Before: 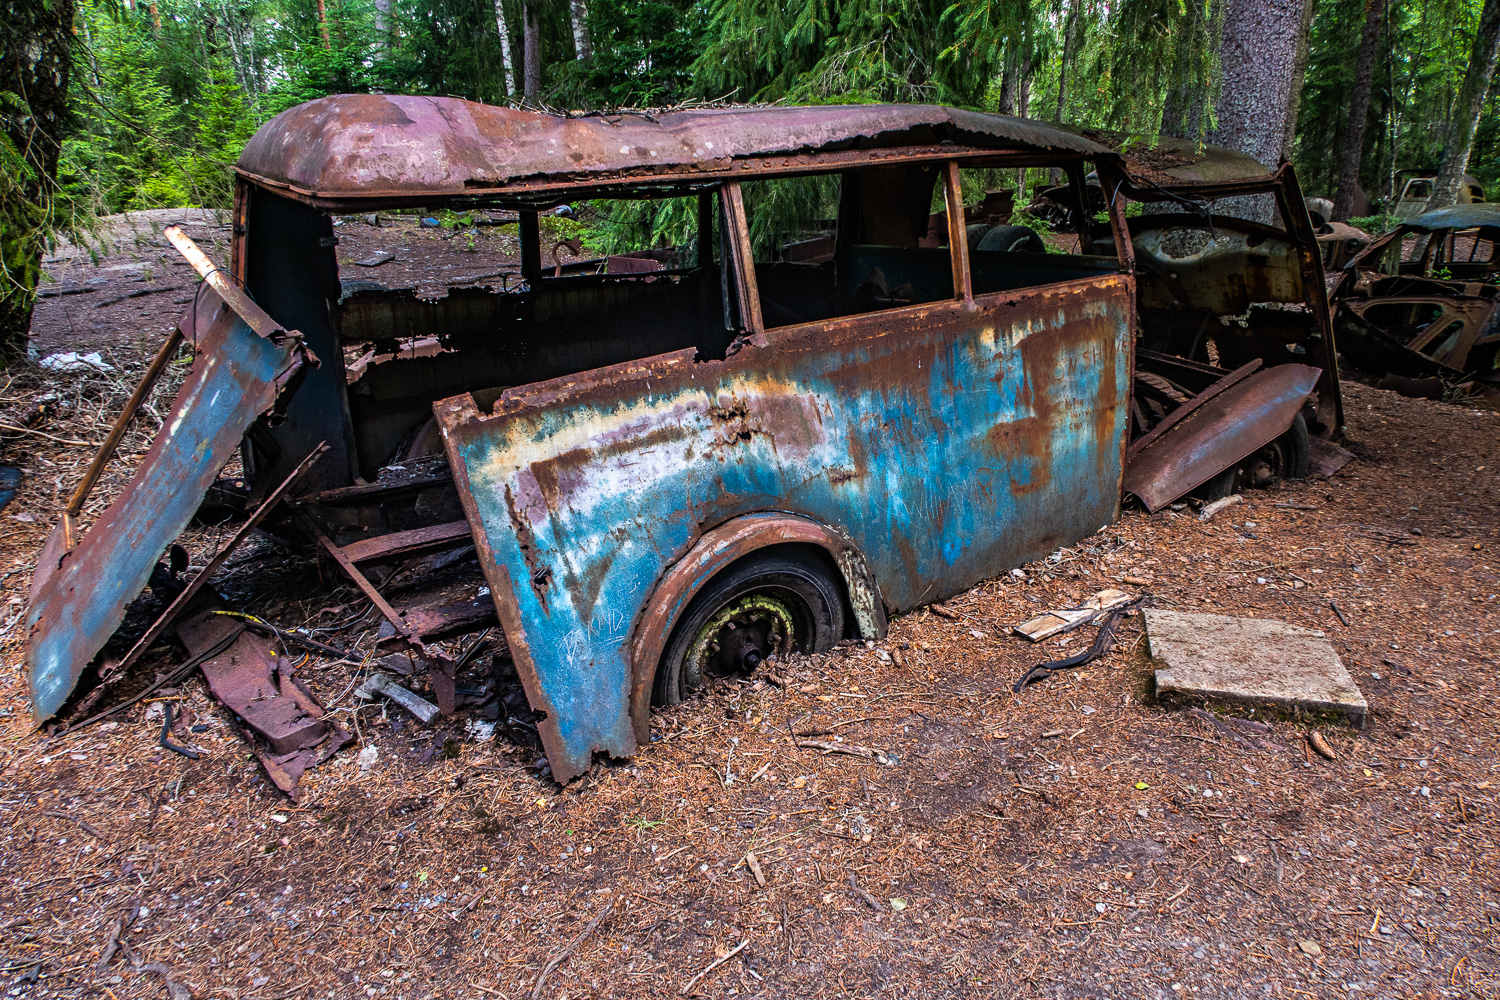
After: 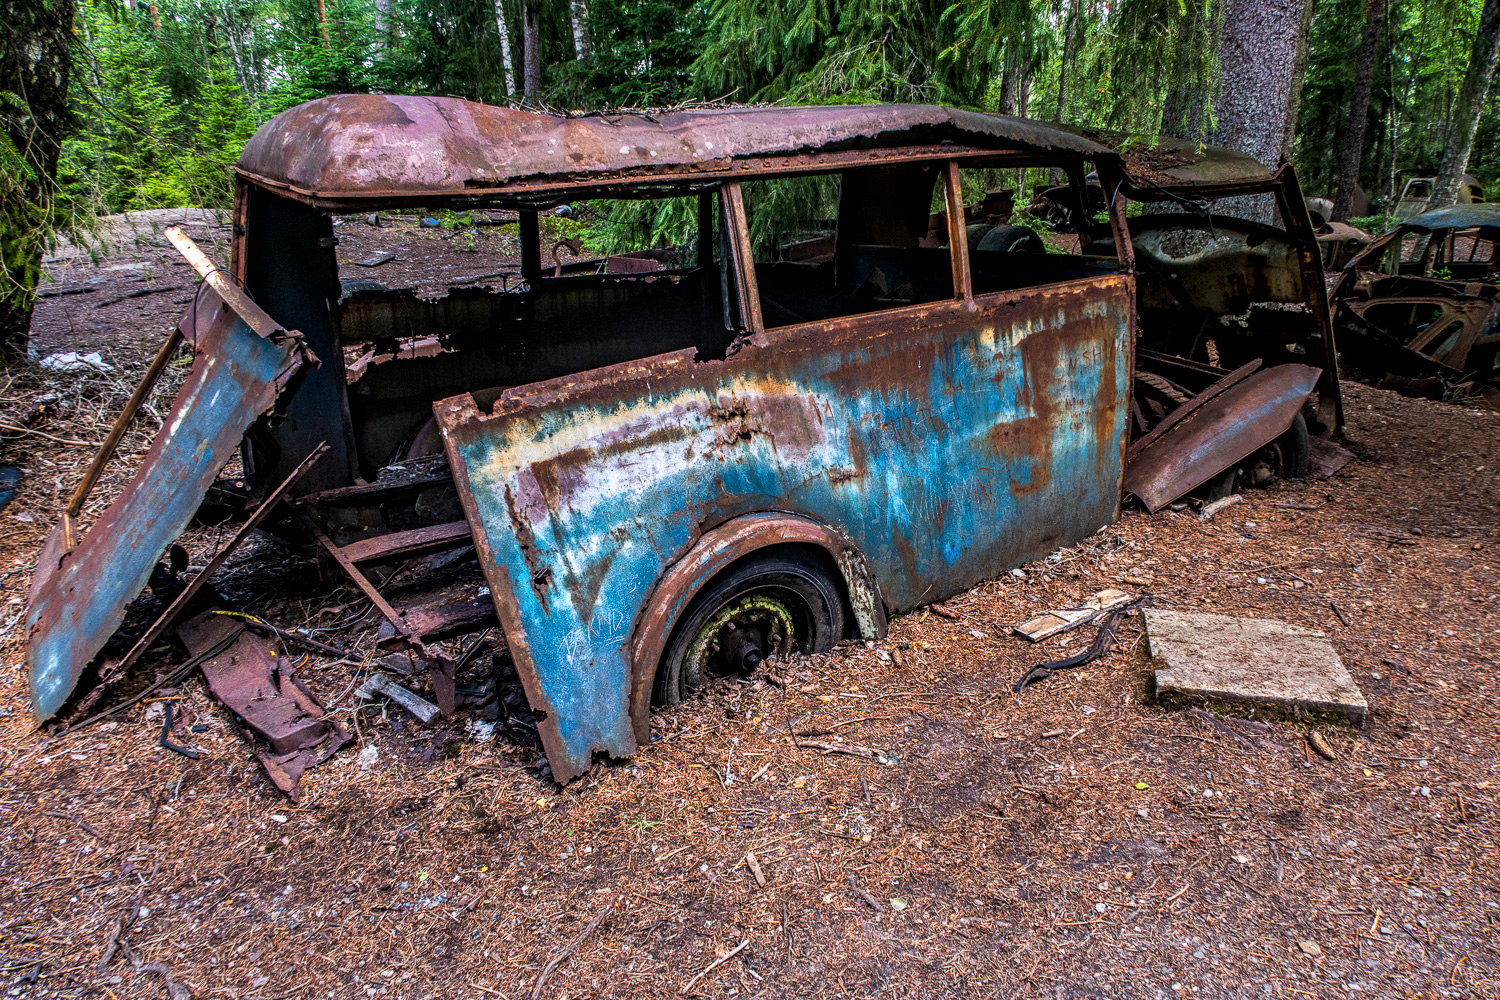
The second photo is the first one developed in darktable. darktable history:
exposure: exposure -0.046 EV, compensate highlight preservation false
local contrast: on, module defaults
